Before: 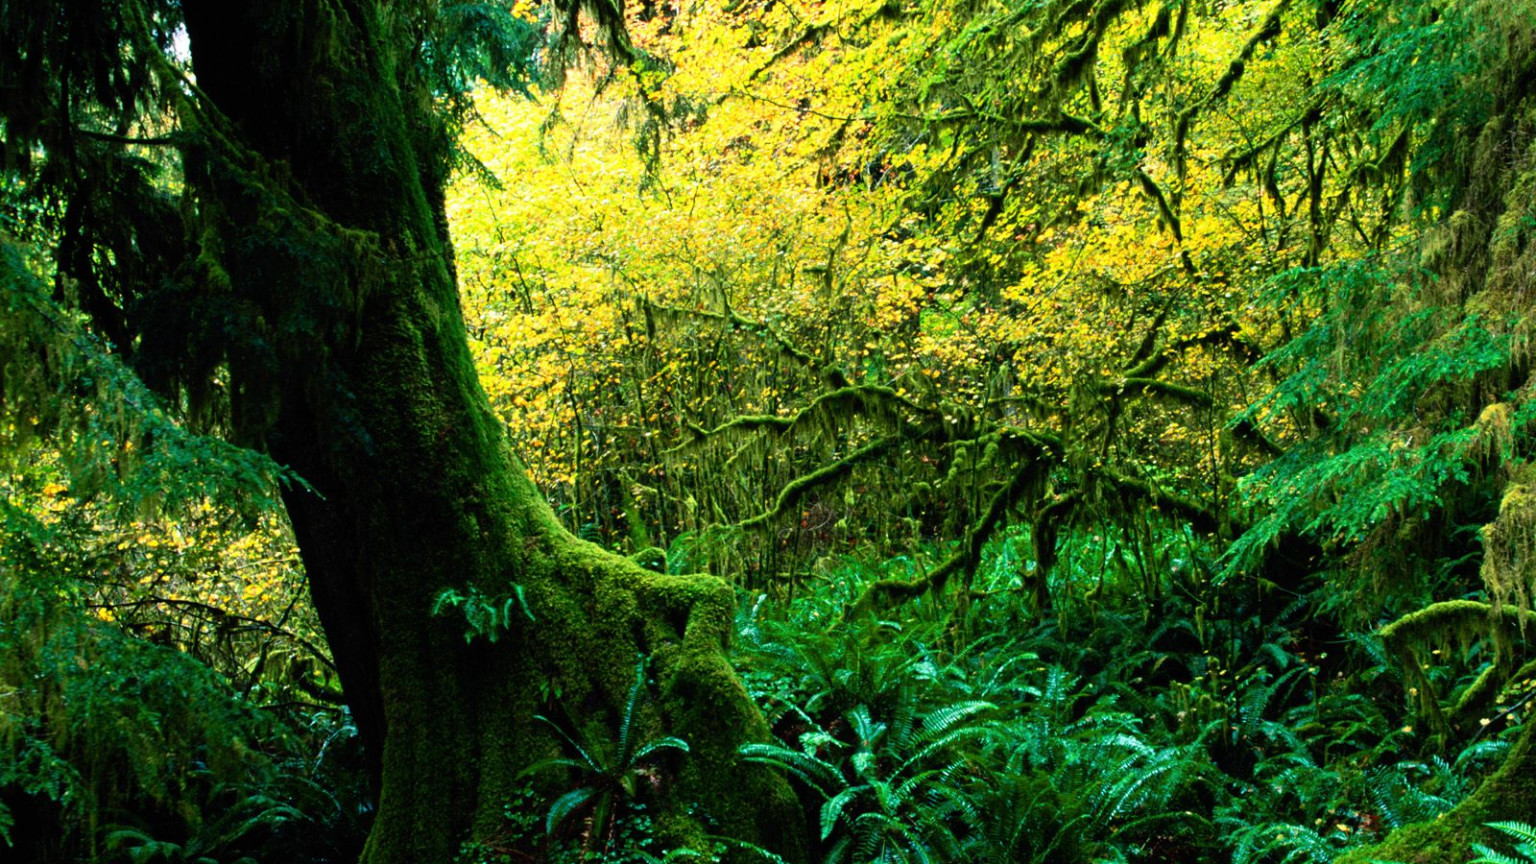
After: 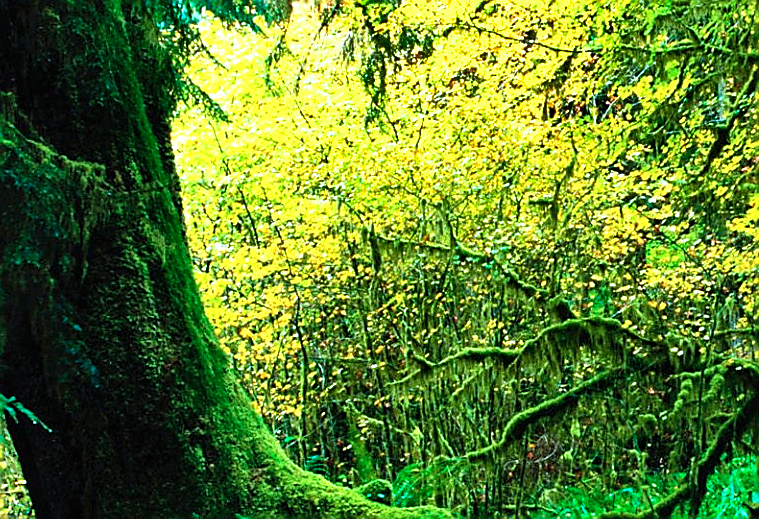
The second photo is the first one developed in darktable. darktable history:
color correction: highlights a* -10.46, highlights b* -19.61
exposure: exposure 0.485 EV, compensate highlight preservation false
sharpen: radius 1.368, amount 1.251, threshold 0.696
crop: left 17.865%, top 7.885%, right 32.712%, bottom 31.983%
color balance rgb: perceptual saturation grading › global saturation 17.568%
shadows and highlights: shadows 60.46, soften with gaussian
